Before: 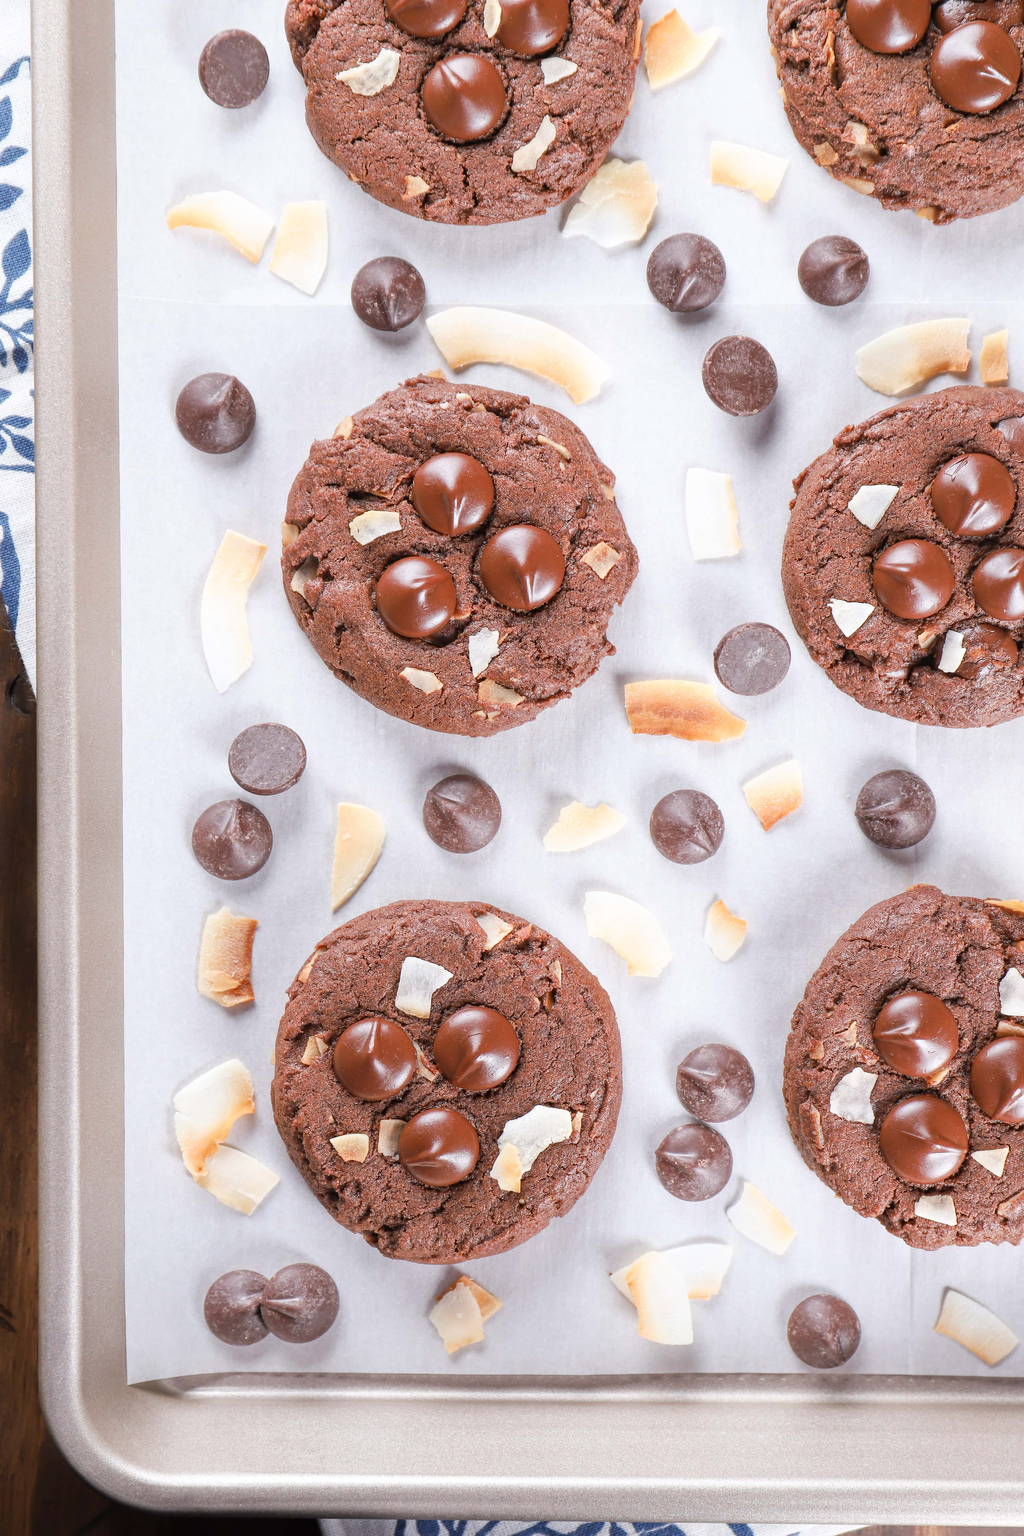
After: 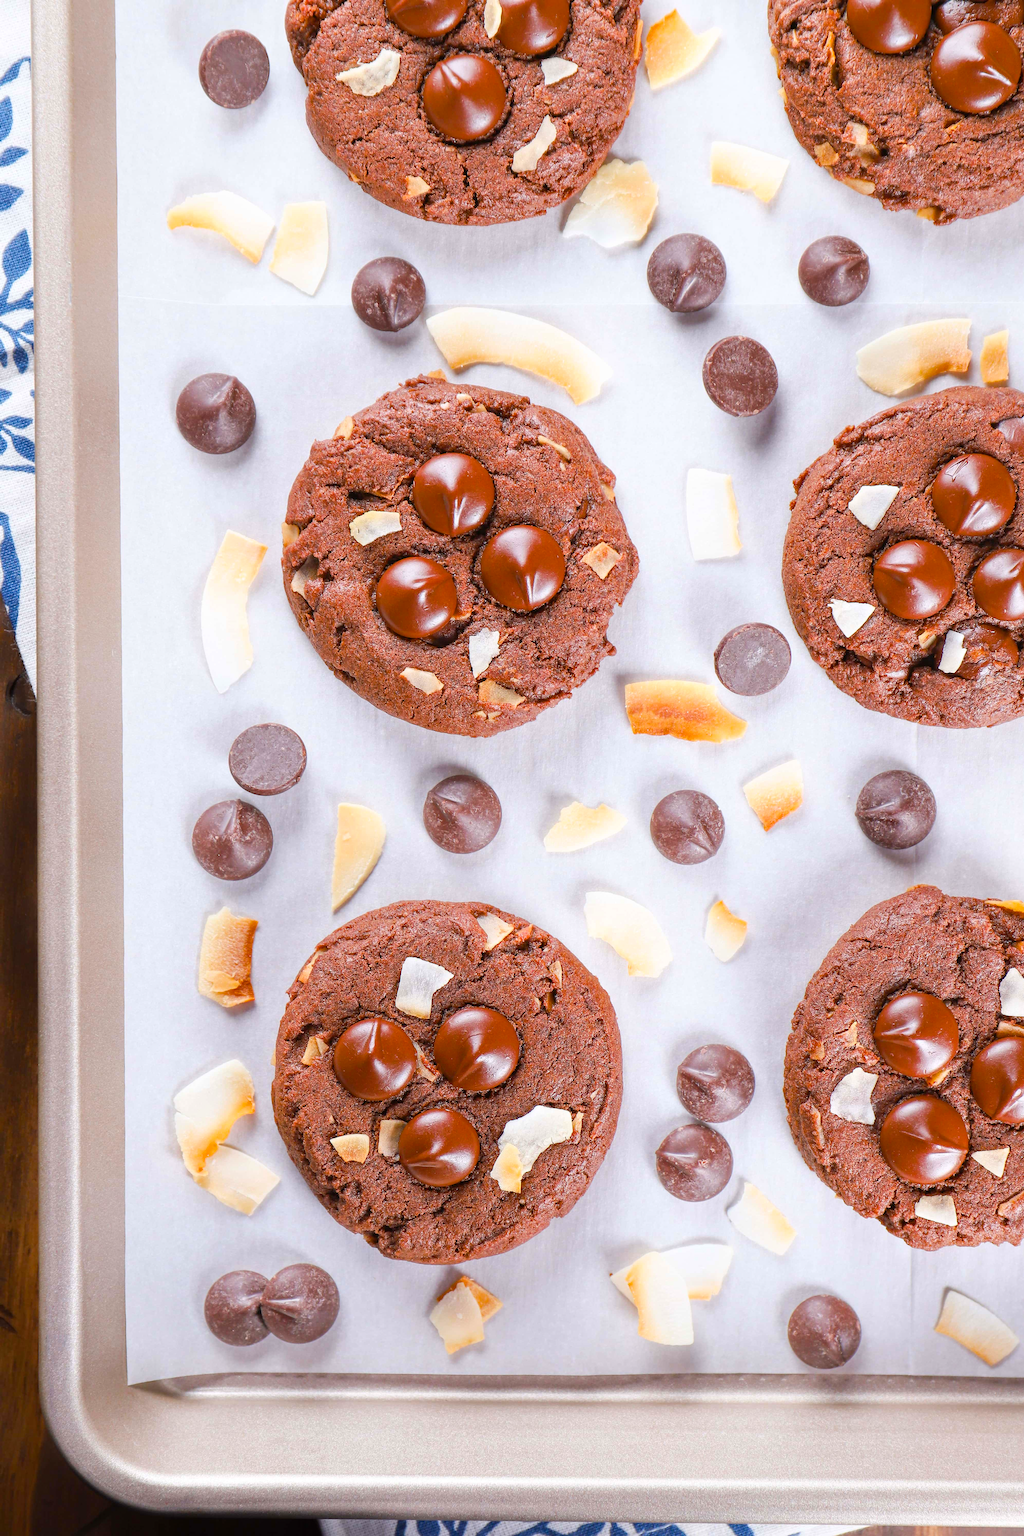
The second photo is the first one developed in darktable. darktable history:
tone equalizer: on, module defaults
color balance rgb: linear chroma grading › global chroma 15%, perceptual saturation grading › global saturation 30%
